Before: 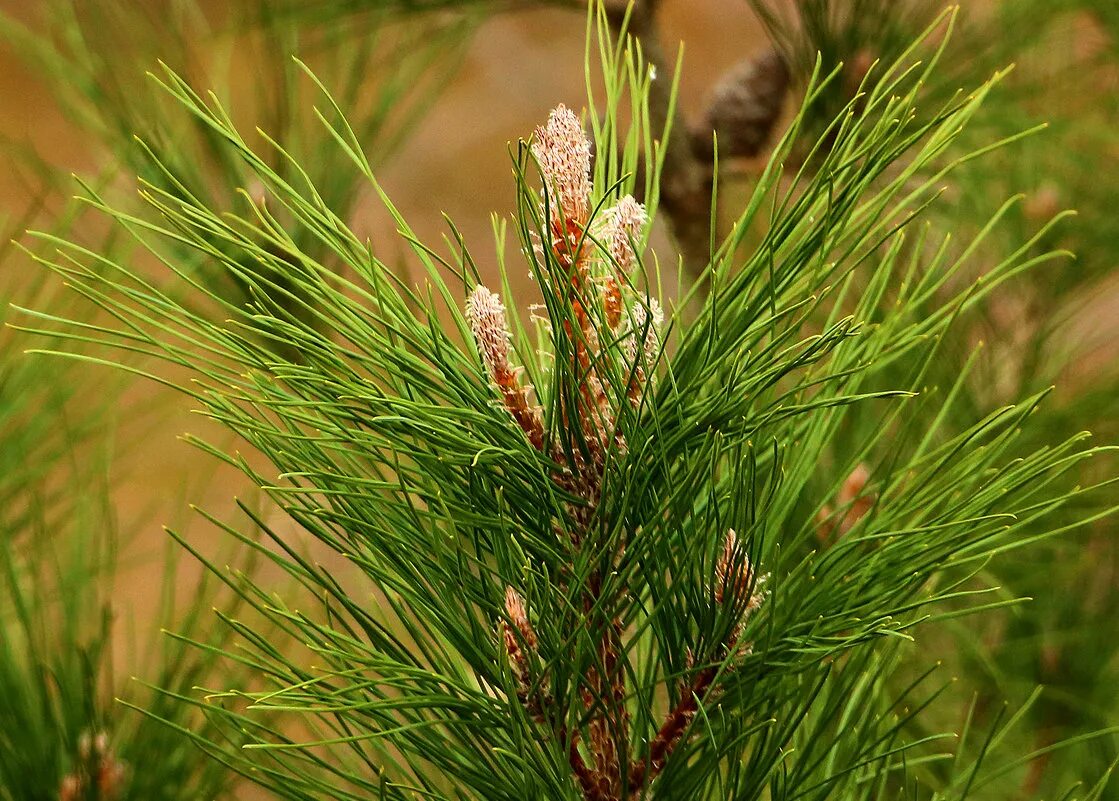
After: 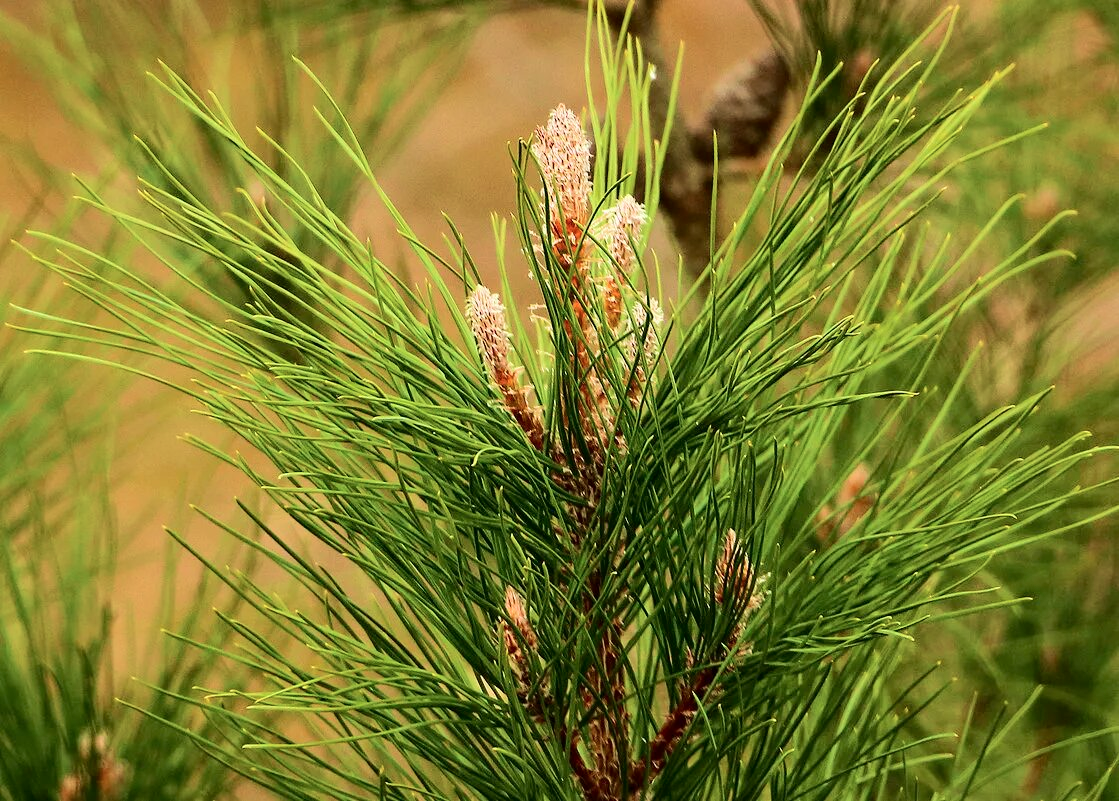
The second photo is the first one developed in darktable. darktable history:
velvia: on, module defaults
exposure: black level correction 0.002, compensate highlight preservation false
tone curve: curves: ch0 [(0, 0) (0.003, 0.012) (0.011, 0.02) (0.025, 0.032) (0.044, 0.046) (0.069, 0.06) (0.1, 0.09) (0.136, 0.133) (0.177, 0.182) (0.224, 0.247) (0.277, 0.316) (0.335, 0.396) (0.399, 0.48) (0.468, 0.568) (0.543, 0.646) (0.623, 0.717) (0.709, 0.777) (0.801, 0.846) (0.898, 0.912) (1, 1)], color space Lab, independent channels, preserve colors none
